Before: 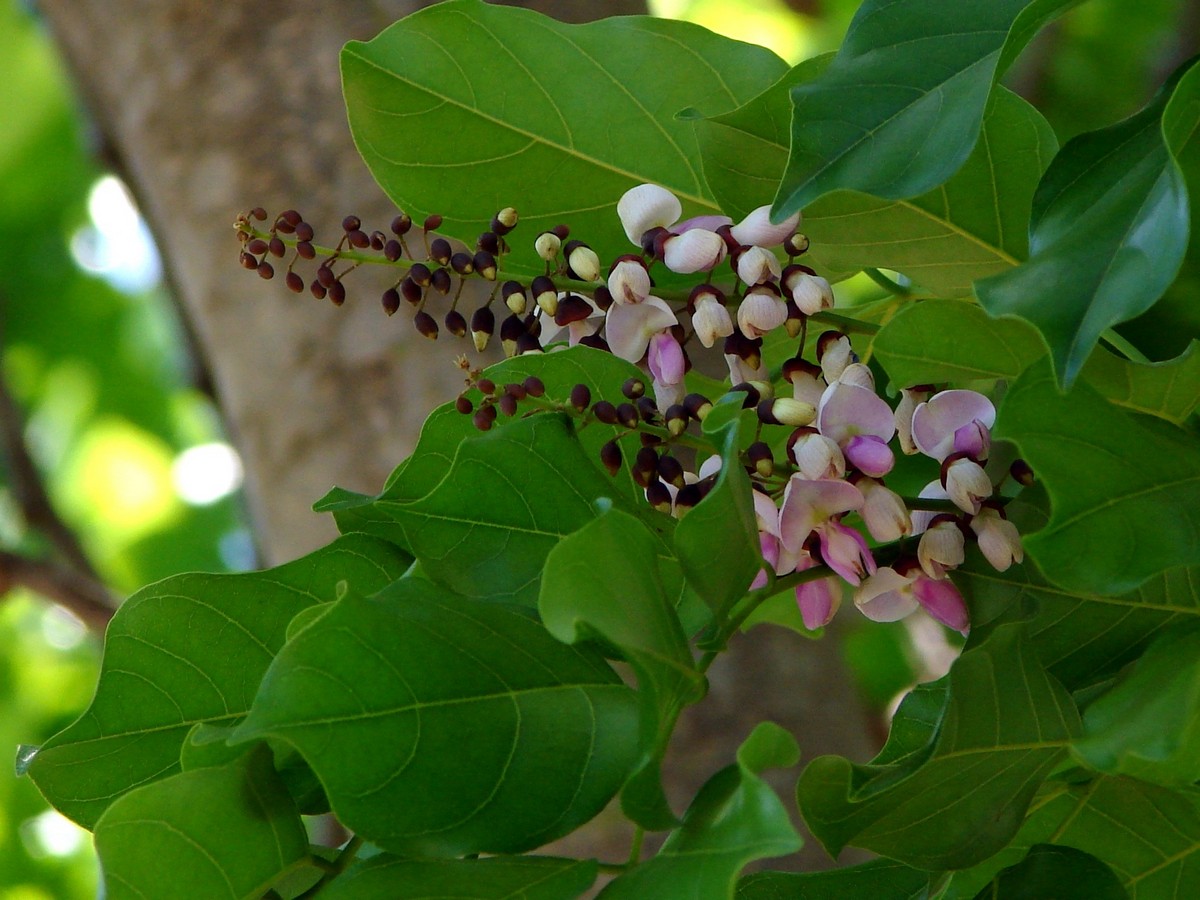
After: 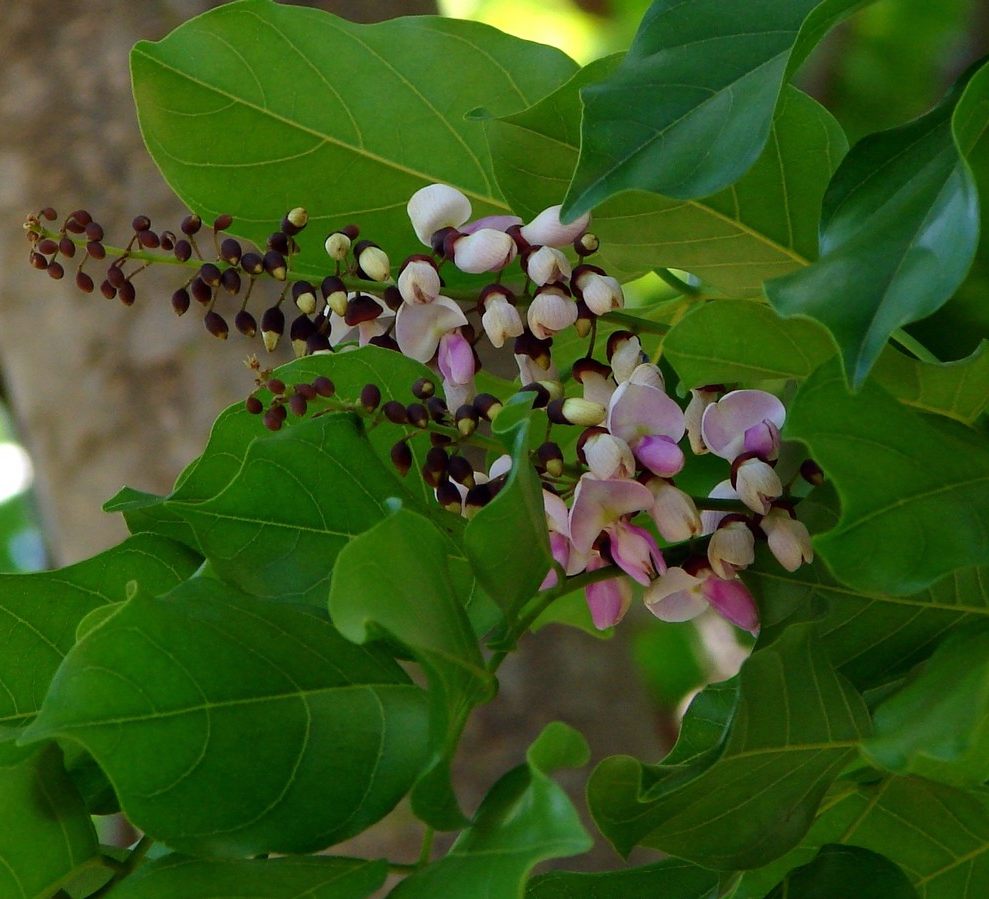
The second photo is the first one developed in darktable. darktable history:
crop: left 17.582%, bottom 0.031%
exposure: black level correction 0, compensate exposure bias true, compensate highlight preservation false
